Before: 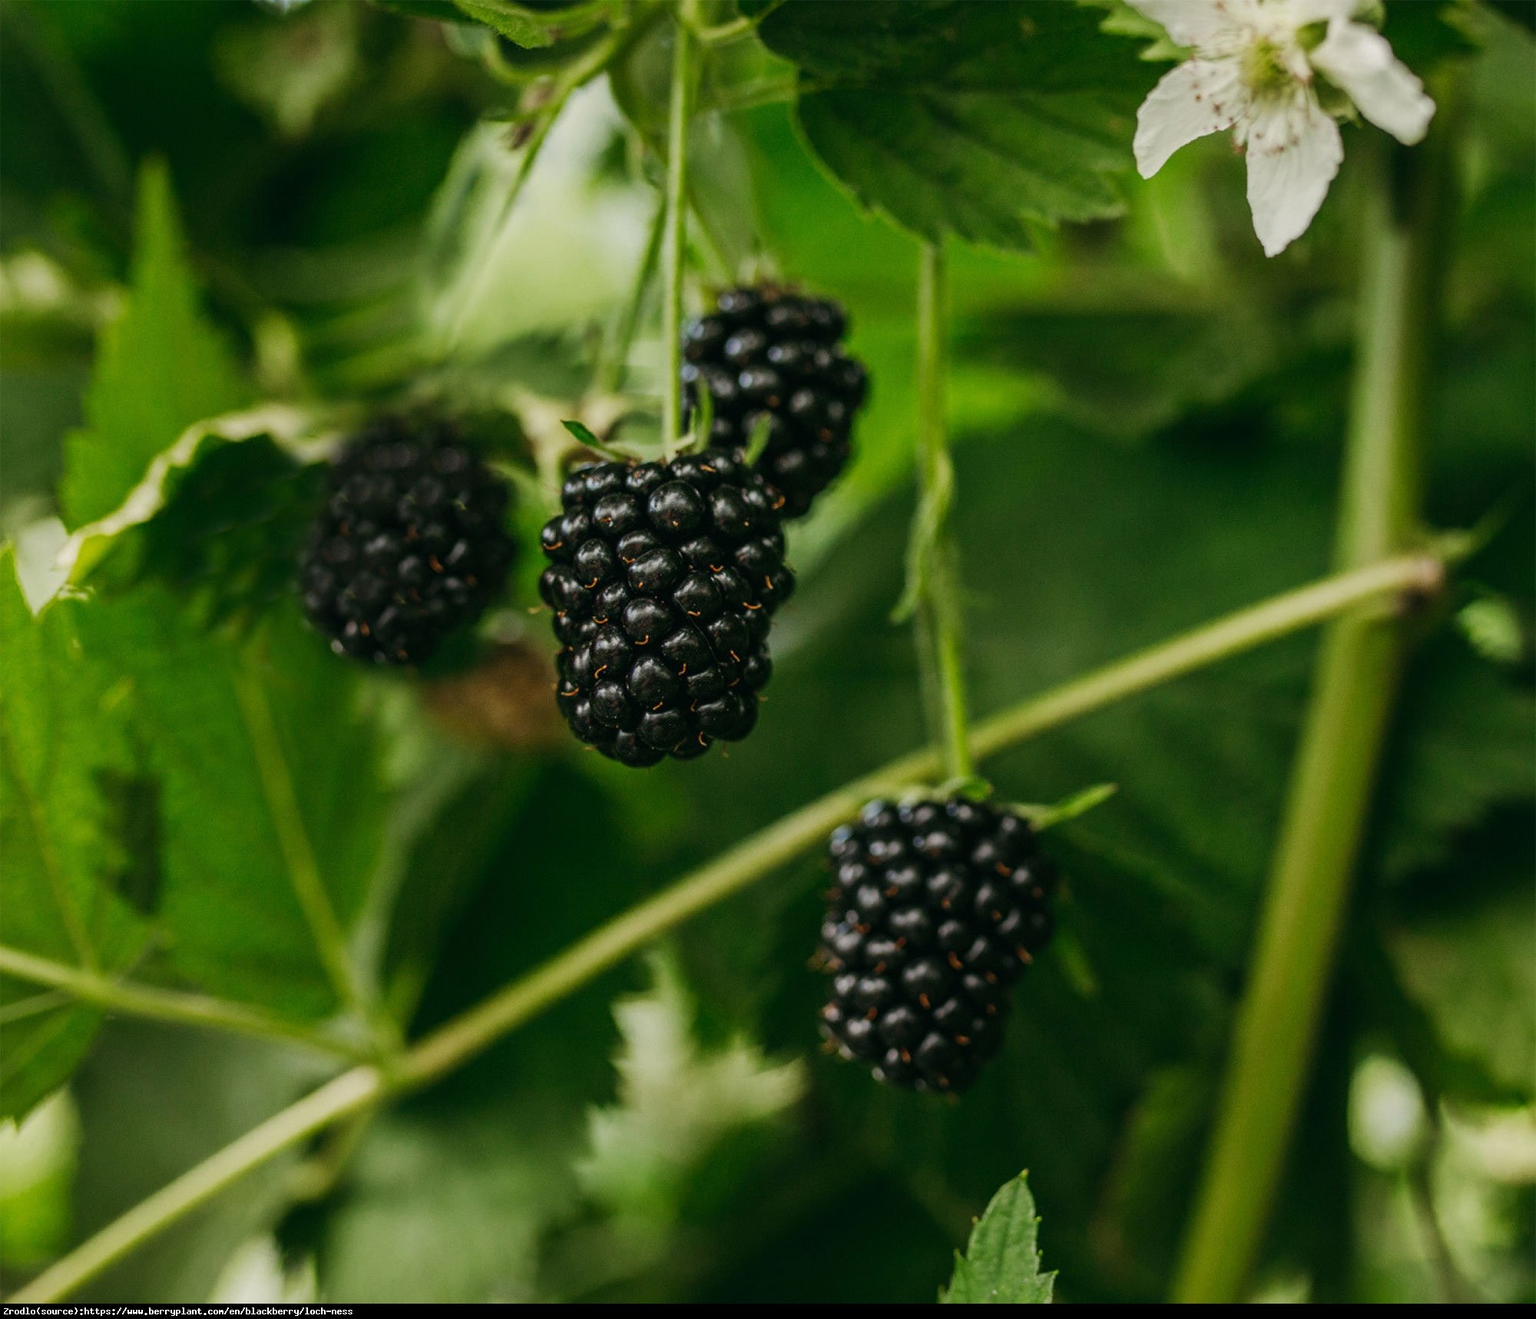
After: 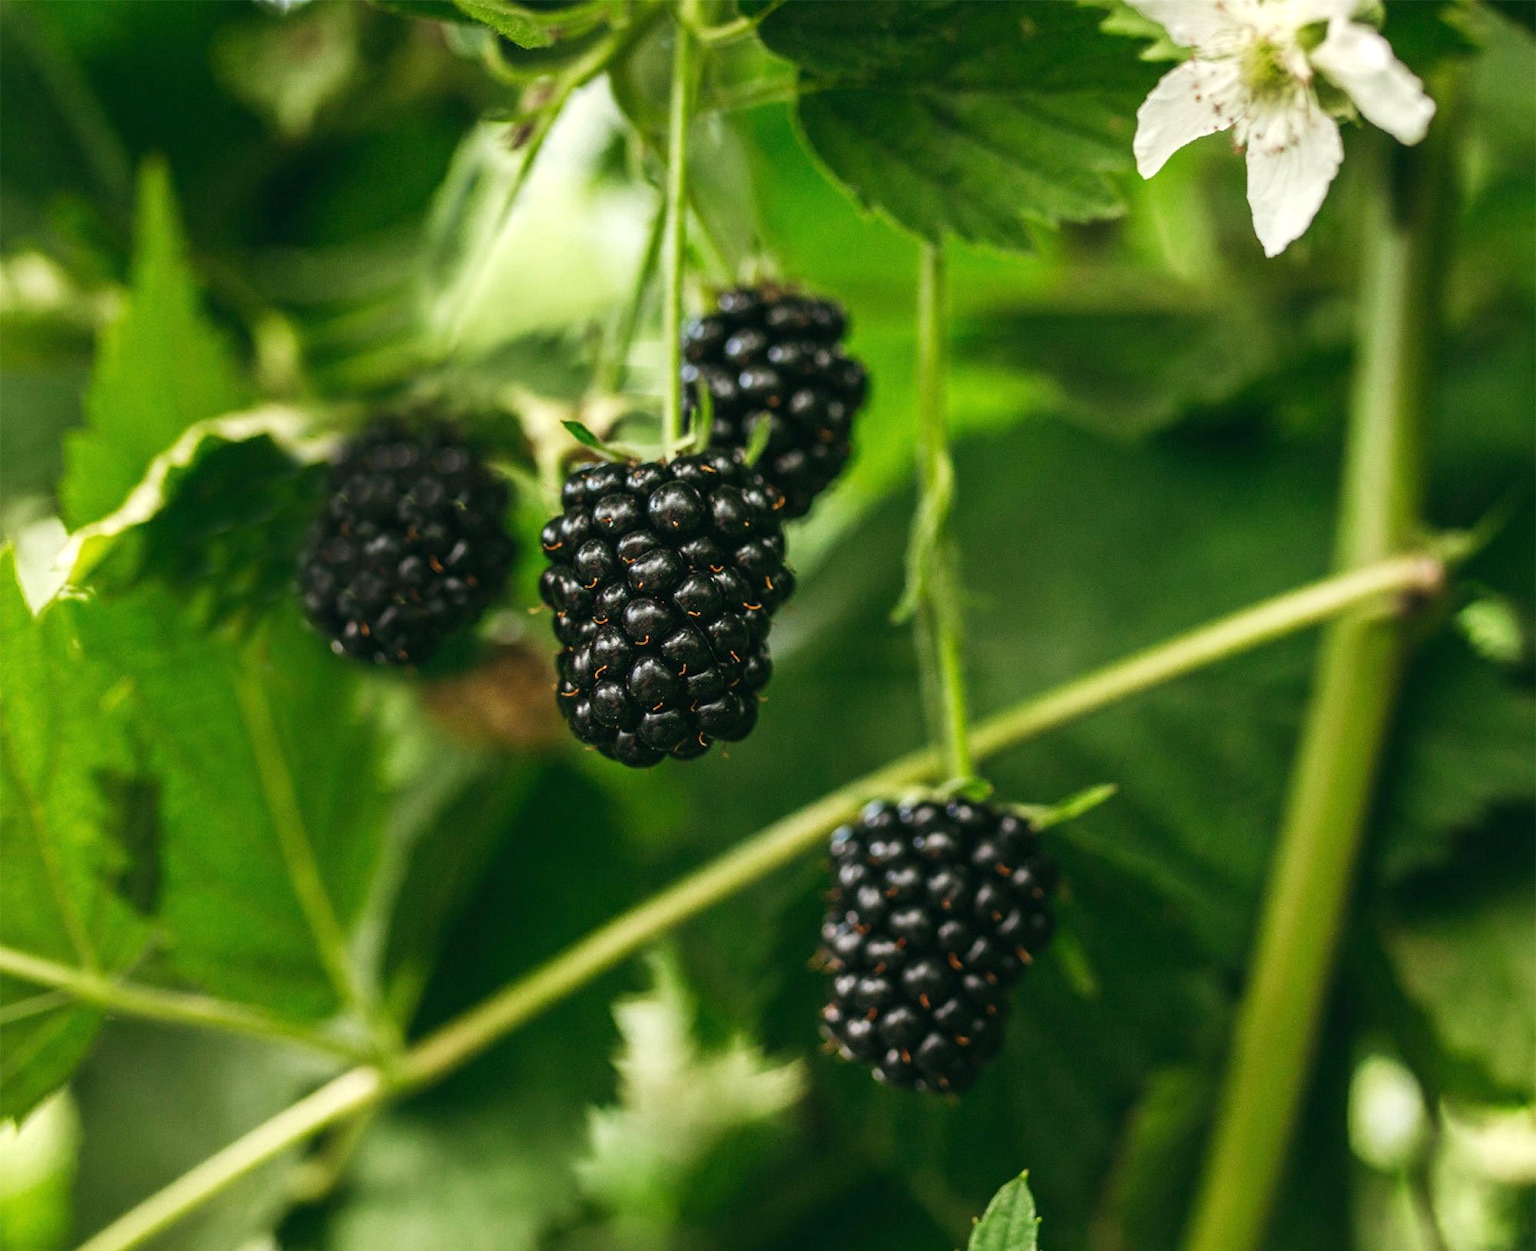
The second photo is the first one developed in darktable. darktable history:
crop and rotate: top 0%, bottom 5.097%
exposure: black level correction 0, exposure 0.7 EV, compensate exposure bias true, compensate highlight preservation false
